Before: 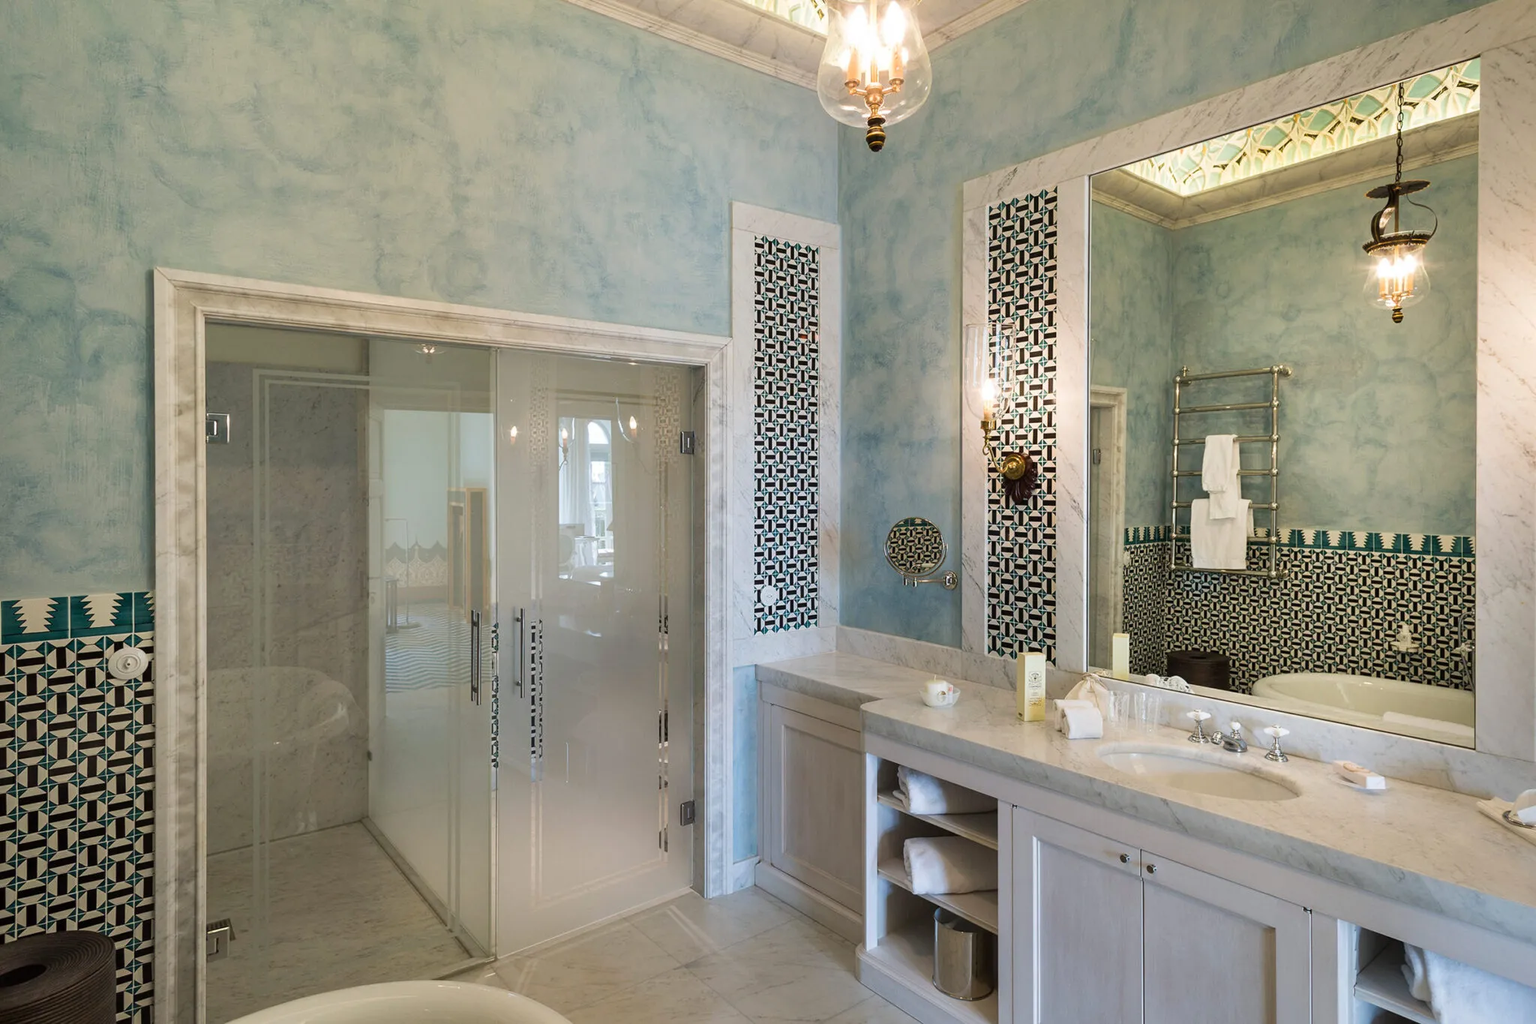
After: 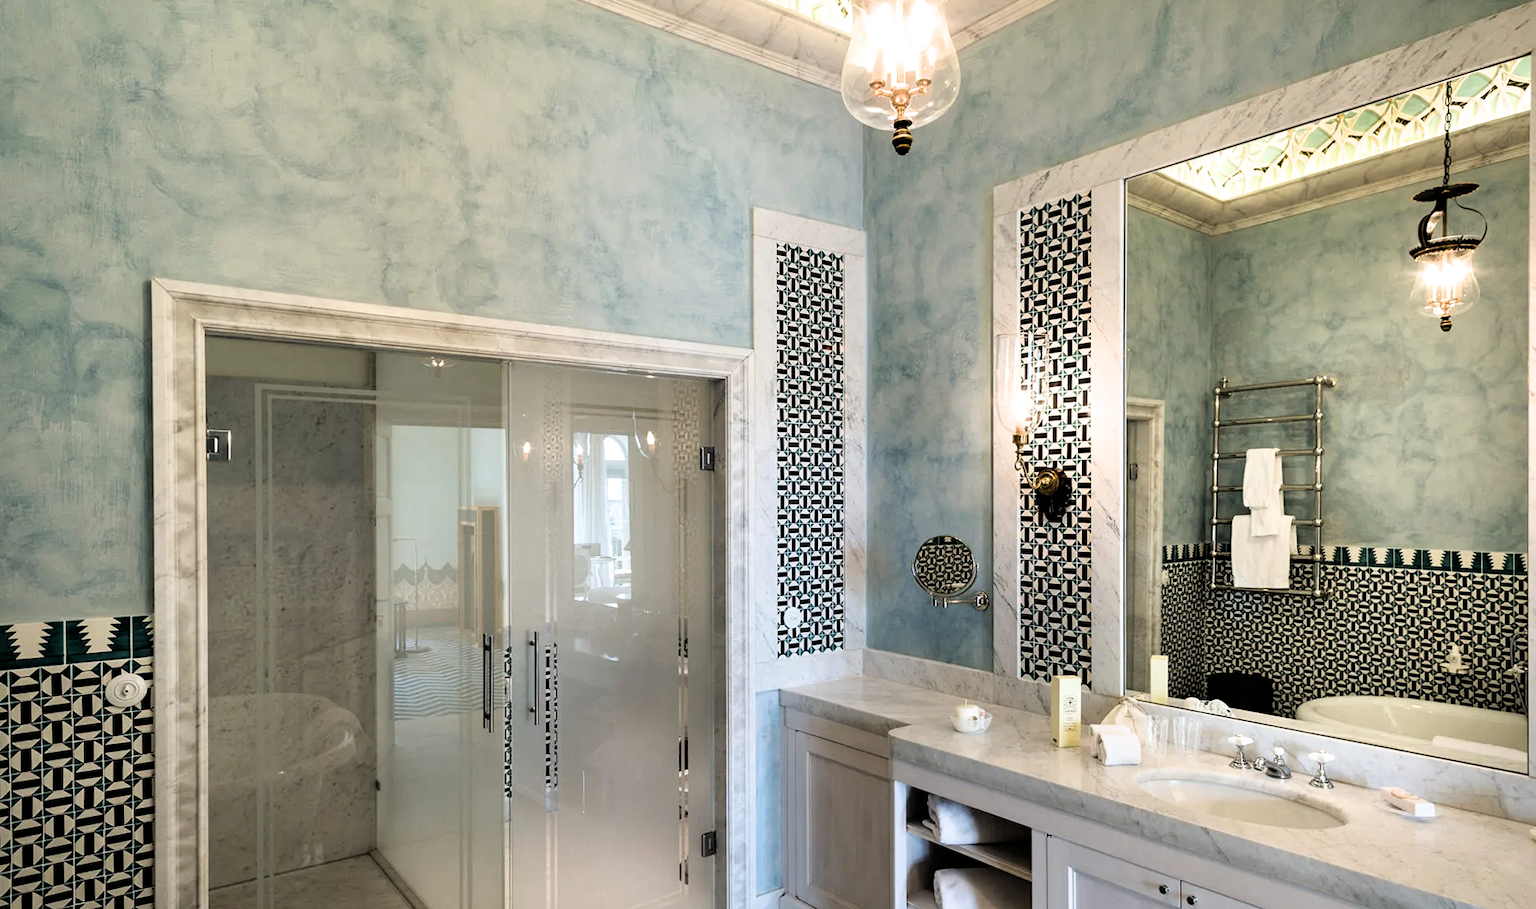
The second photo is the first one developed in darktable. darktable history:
filmic rgb: black relative exposure -3.57 EV, white relative exposure 2.29 EV, hardness 3.41
crop and rotate: angle 0.2°, left 0.275%, right 3.127%, bottom 14.18%
